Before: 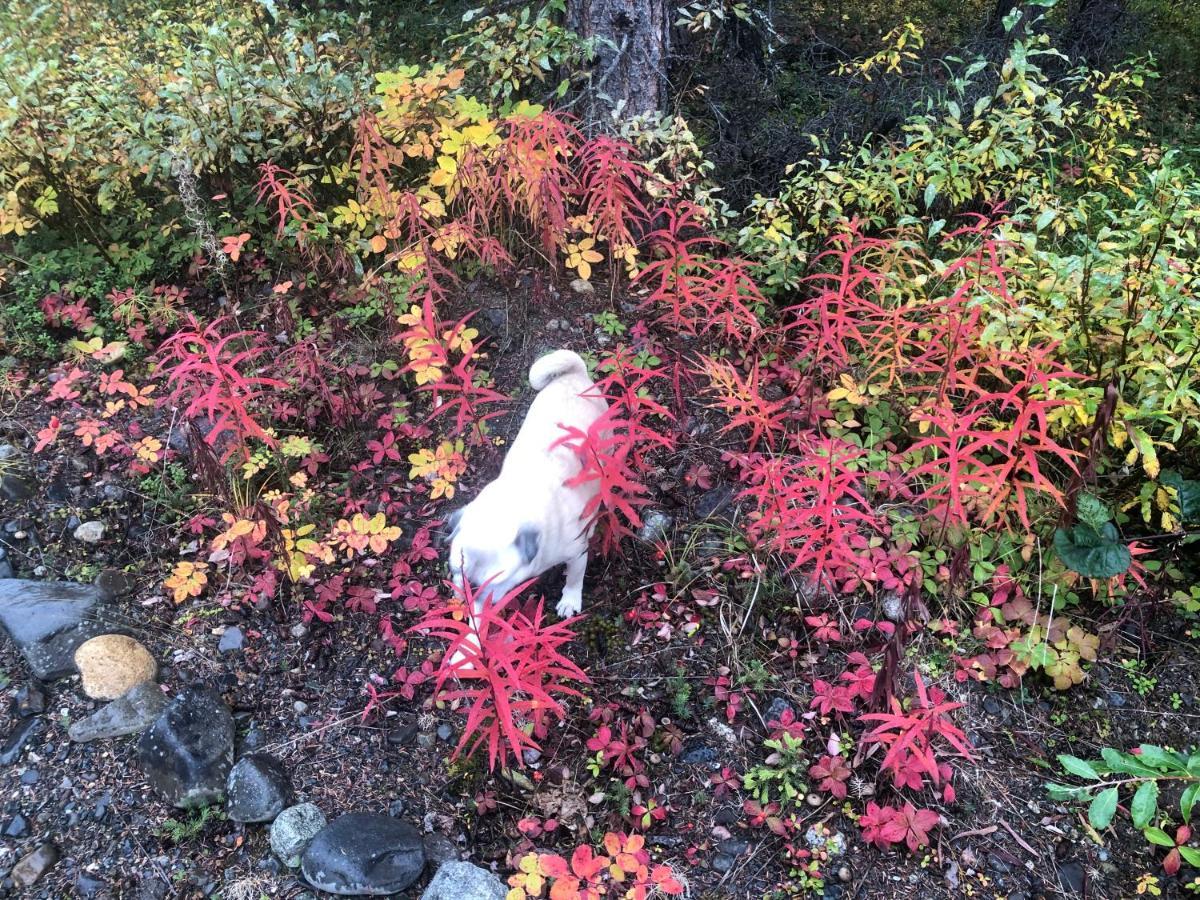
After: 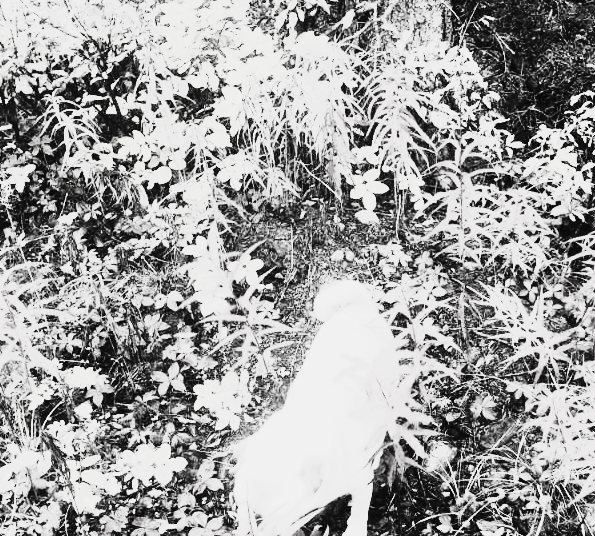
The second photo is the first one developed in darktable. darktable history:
tone equalizer: -8 EV -1.09 EV, -7 EV -1.04 EV, -6 EV -0.899 EV, -5 EV -0.581 EV, -3 EV 0.59 EV, -2 EV 0.859 EV, -1 EV 0.989 EV, +0 EV 1.08 EV
crop: left 17.923%, top 7.725%, right 32.452%, bottom 32.648%
contrast brightness saturation: contrast 0.542, brightness 0.479, saturation -0.98
tone curve: curves: ch0 [(0, 0.006) (0.184, 0.117) (0.405, 0.46) (0.456, 0.528) (0.634, 0.728) (0.877, 0.89) (0.984, 0.935)]; ch1 [(0, 0) (0.443, 0.43) (0.492, 0.489) (0.566, 0.579) (0.595, 0.625) (0.608, 0.667) (0.65, 0.729) (1, 1)]; ch2 [(0, 0) (0.33, 0.301) (0.421, 0.443) (0.447, 0.489) (0.495, 0.505) (0.537, 0.583) (0.586, 0.591) (0.663, 0.686) (1, 1)], preserve colors none
